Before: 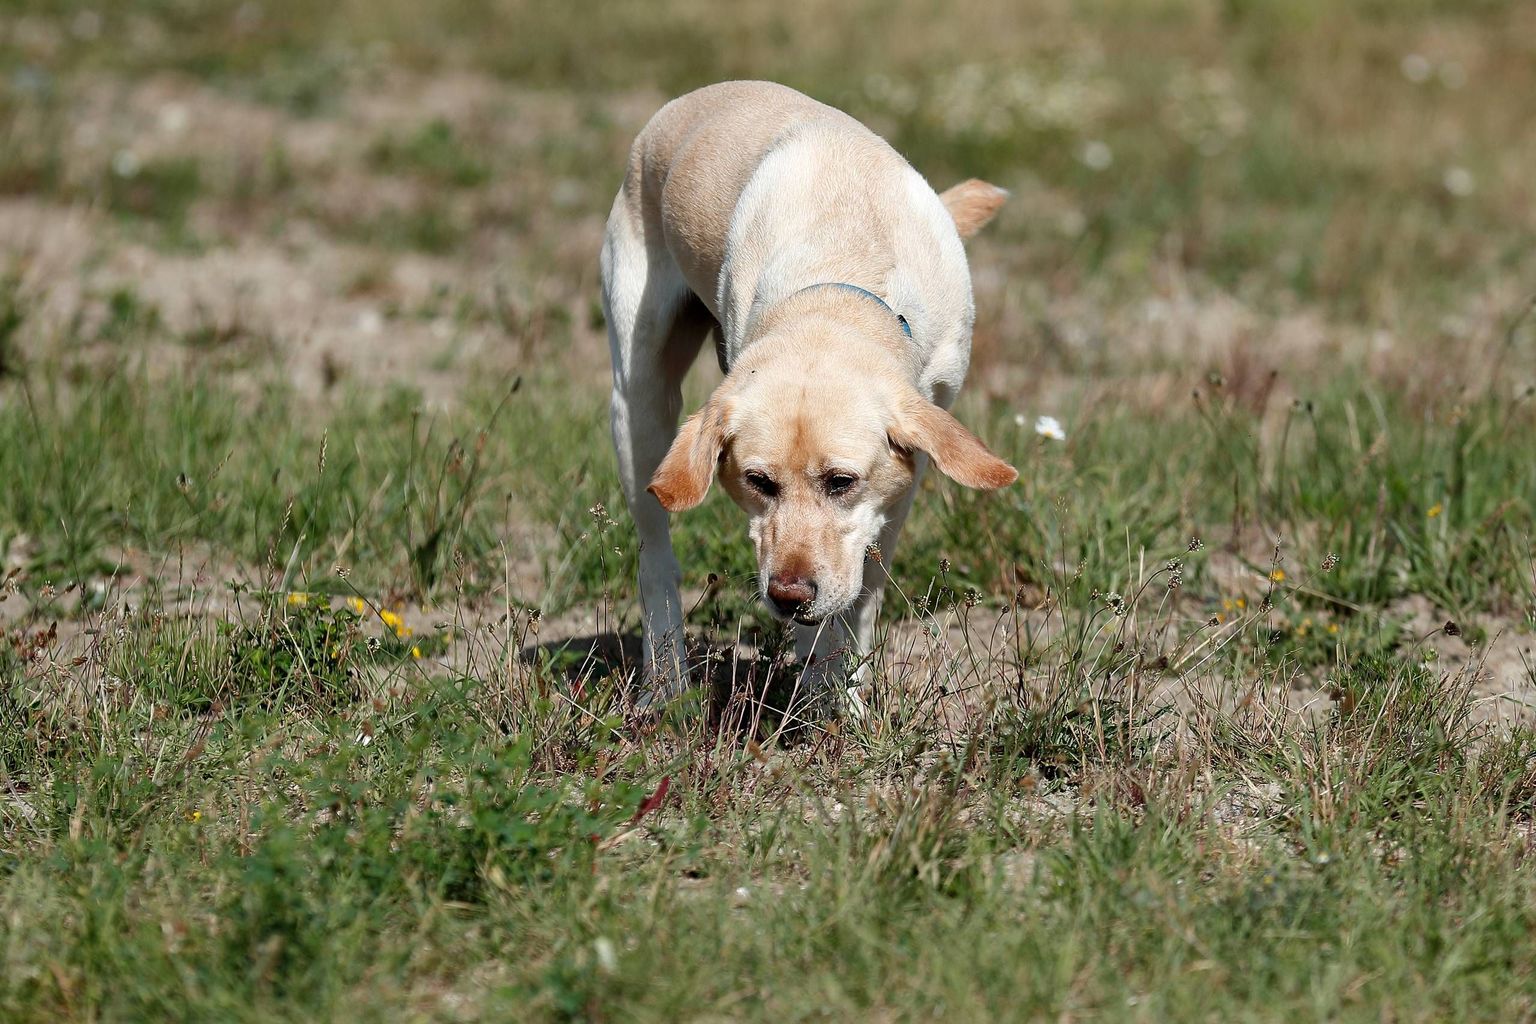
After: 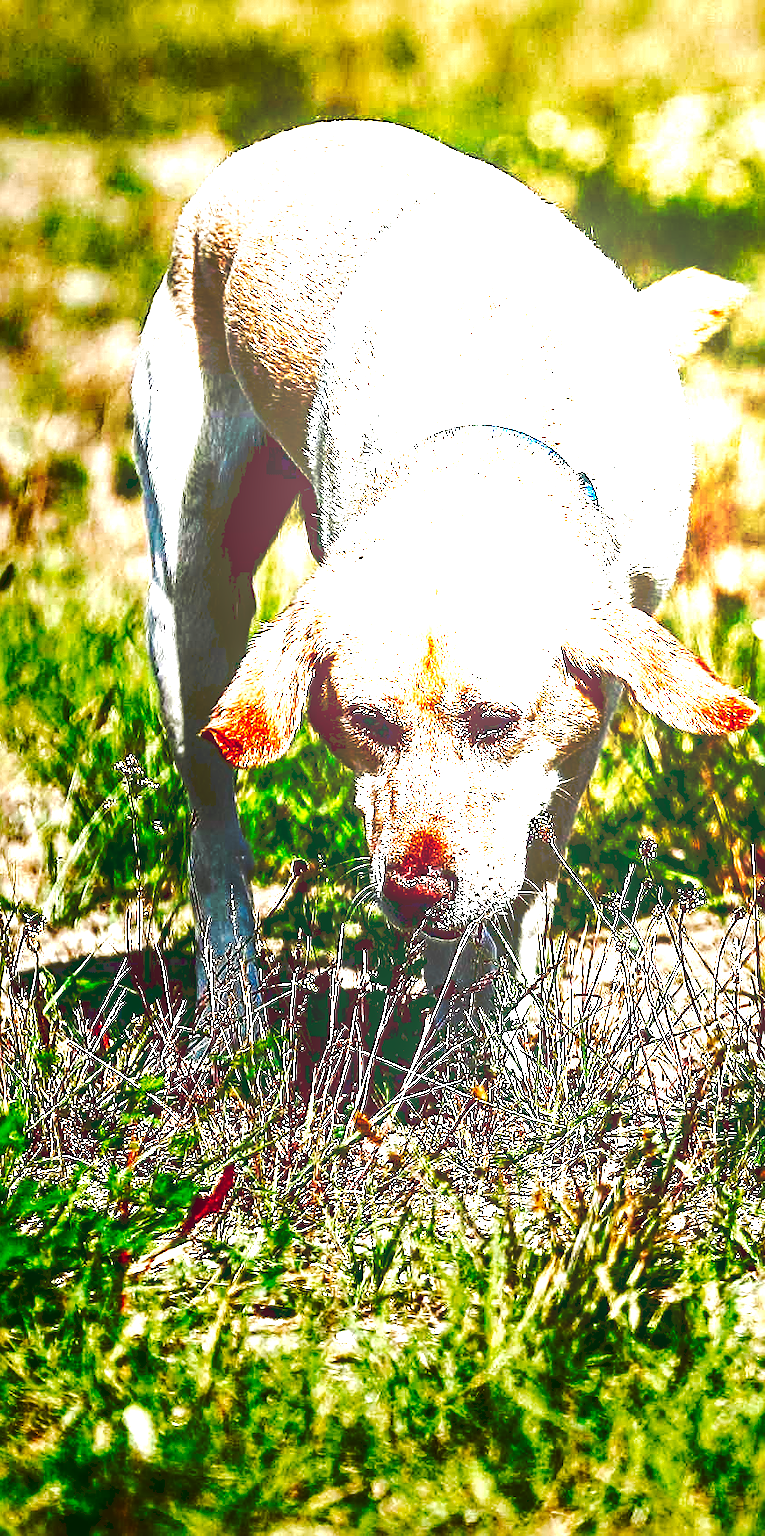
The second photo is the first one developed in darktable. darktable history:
contrast brightness saturation: brightness -1, saturation 1
crop: left 33.36%, right 33.36%
tone curve: curves: ch0 [(0, 0) (0.003, 0.096) (0.011, 0.097) (0.025, 0.096) (0.044, 0.099) (0.069, 0.109) (0.1, 0.129) (0.136, 0.149) (0.177, 0.176) (0.224, 0.22) (0.277, 0.288) (0.335, 0.385) (0.399, 0.49) (0.468, 0.581) (0.543, 0.661) (0.623, 0.729) (0.709, 0.79) (0.801, 0.849) (0.898, 0.912) (1, 1)], preserve colors none
sharpen: radius 3.025, amount 0.757
tone equalizer: -8 EV -0.75 EV, -7 EV -0.7 EV, -6 EV -0.6 EV, -5 EV -0.4 EV, -3 EV 0.4 EV, -2 EV 0.6 EV, -1 EV 0.7 EV, +0 EV 0.75 EV, edges refinement/feathering 500, mask exposure compensation -1.57 EV, preserve details no
exposure: exposure 1.089 EV, compensate highlight preservation false
local contrast: detail 130%
